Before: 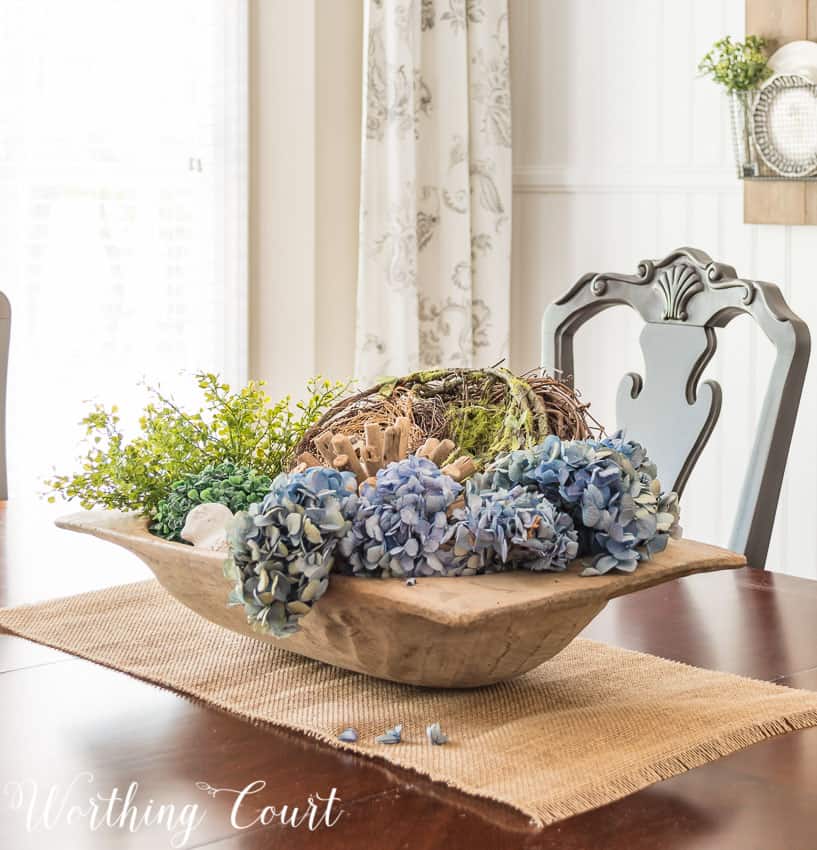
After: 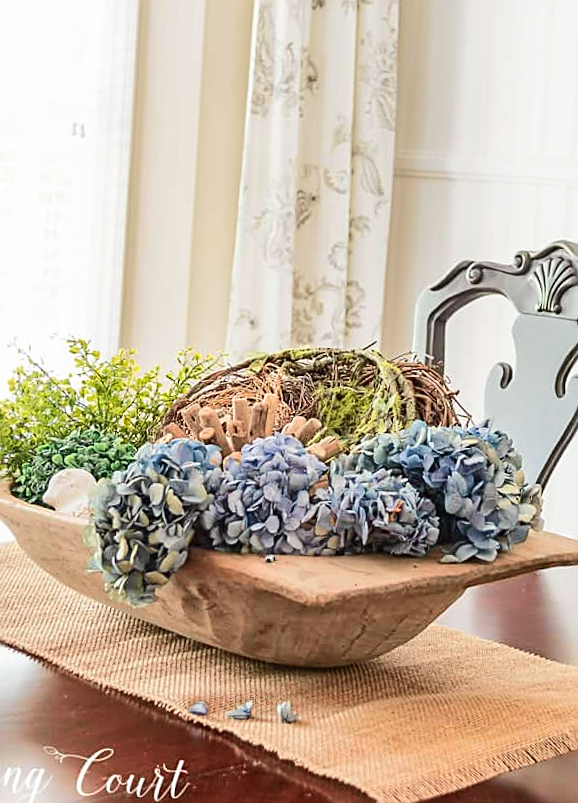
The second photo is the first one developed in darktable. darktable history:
crop and rotate: angle -3.27°, left 14.277%, top 0.028%, right 10.766%, bottom 0.028%
sharpen: on, module defaults
tone curve: curves: ch0 [(0, 0.01) (0.037, 0.032) (0.131, 0.108) (0.275, 0.256) (0.483, 0.512) (0.61, 0.665) (0.696, 0.742) (0.792, 0.819) (0.911, 0.925) (0.997, 0.995)]; ch1 [(0, 0) (0.308, 0.29) (0.425, 0.411) (0.492, 0.488) (0.505, 0.503) (0.527, 0.531) (0.568, 0.594) (0.683, 0.702) (0.746, 0.77) (1, 1)]; ch2 [(0, 0) (0.246, 0.233) (0.36, 0.352) (0.415, 0.415) (0.485, 0.487) (0.502, 0.504) (0.525, 0.523) (0.539, 0.553) (0.587, 0.594) (0.636, 0.652) (0.711, 0.729) (0.845, 0.855) (0.998, 0.977)], color space Lab, independent channels, preserve colors none
